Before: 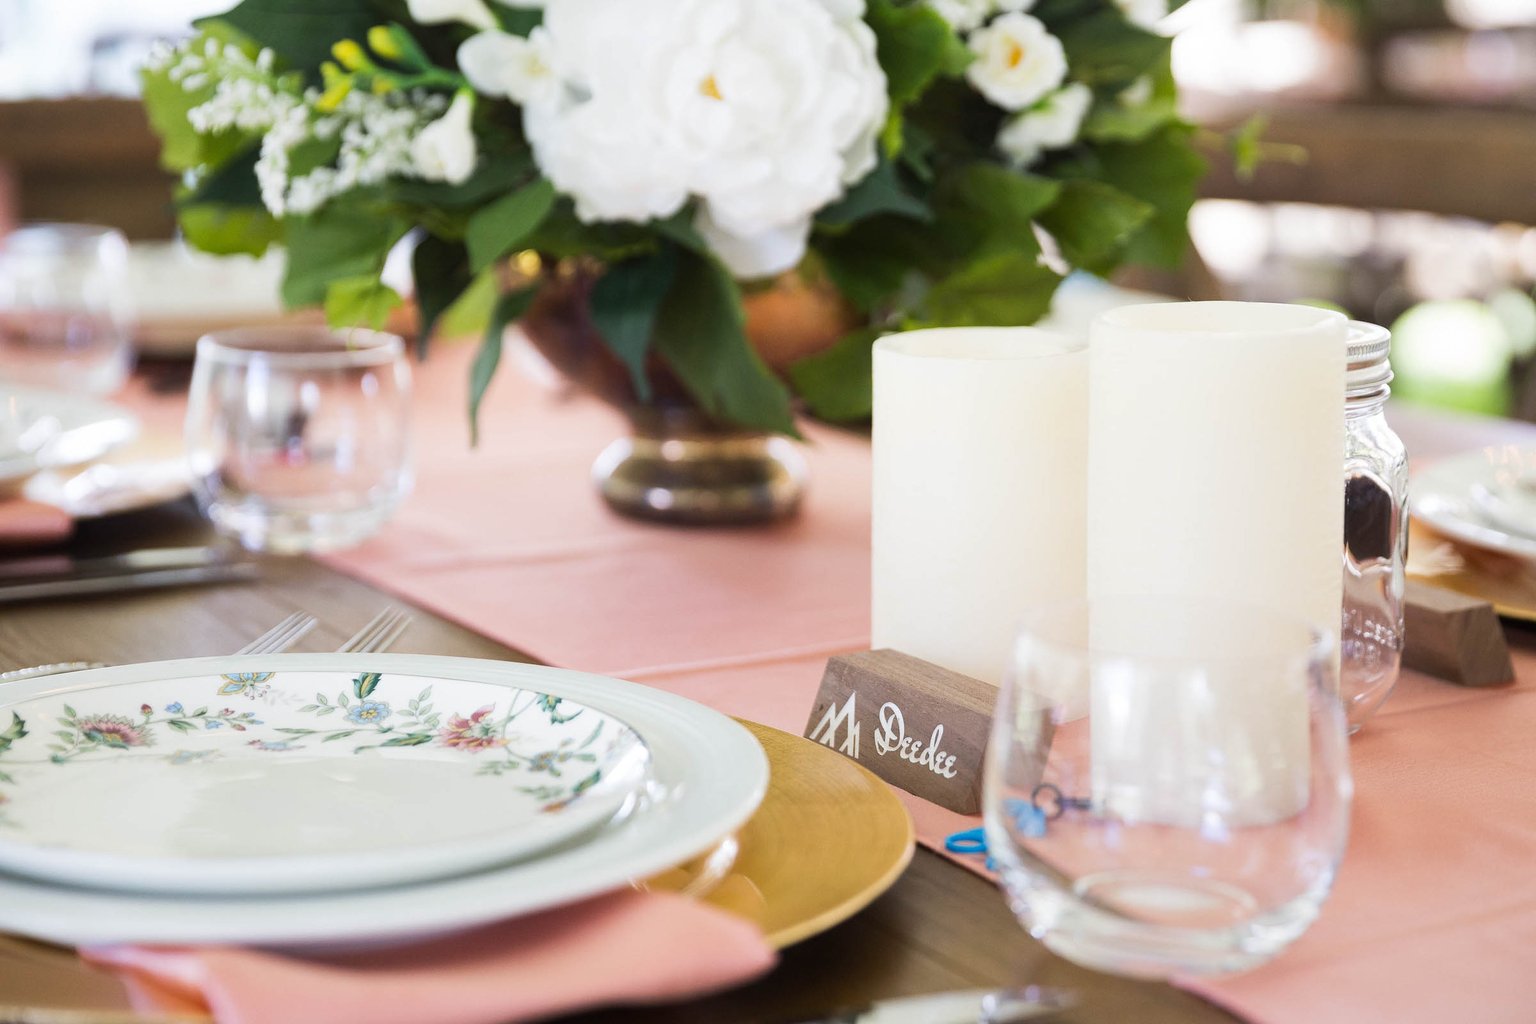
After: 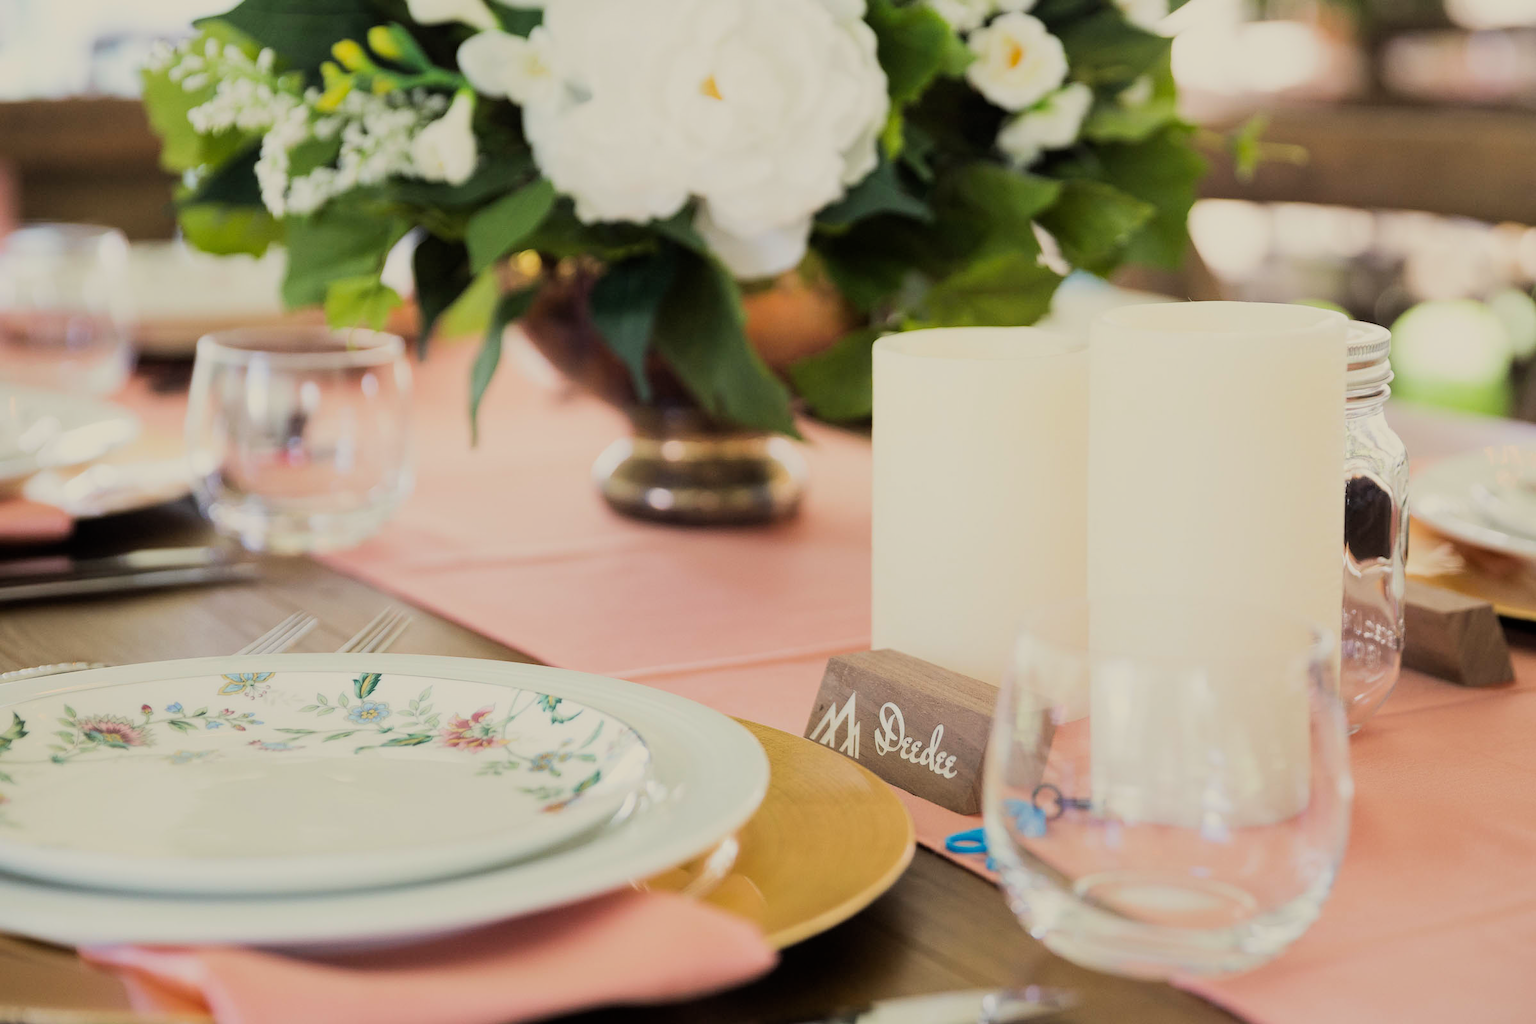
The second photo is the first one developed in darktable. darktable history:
filmic rgb: black relative exposure -8.42 EV, white relative exposure 4.68 EV, hardness 3.82, color science v6 (2022)
white balance: red 1.029, blue 0.92
